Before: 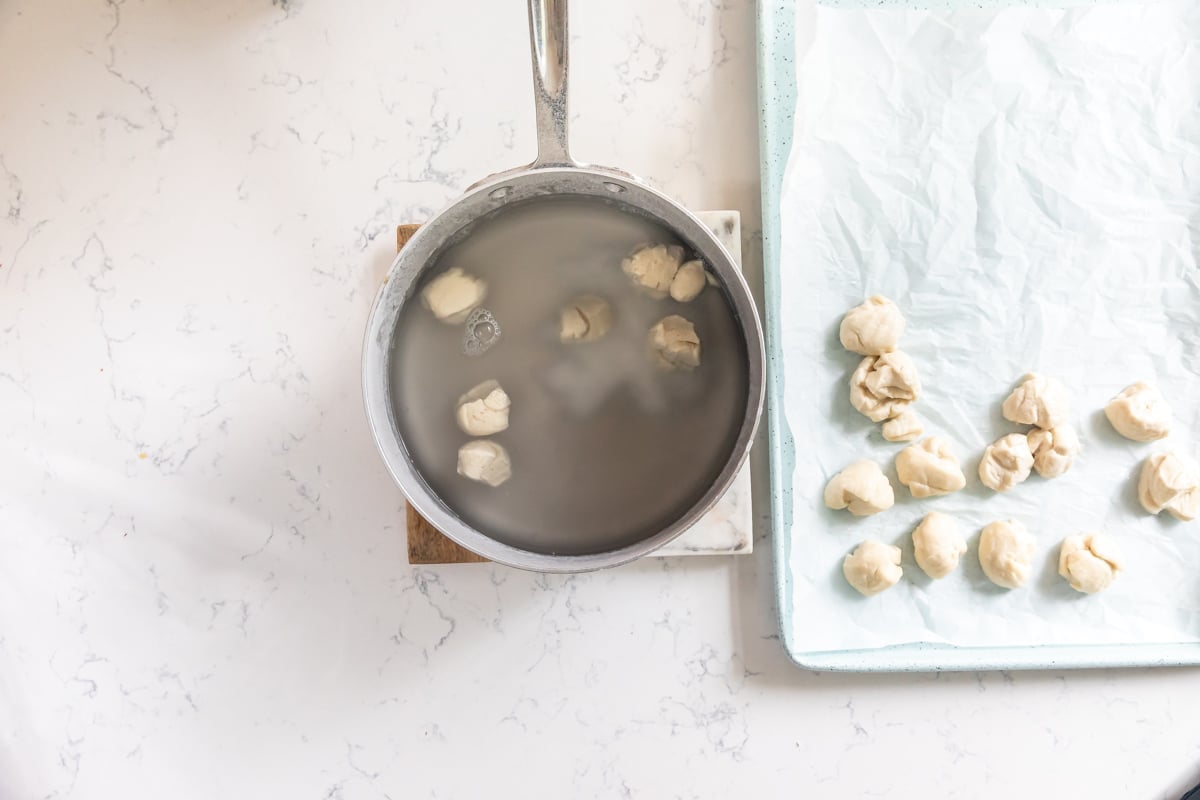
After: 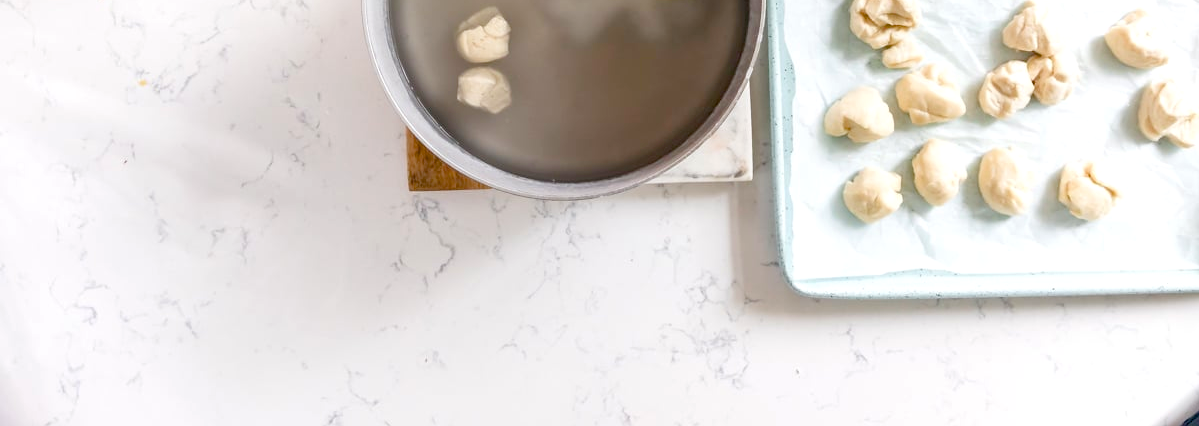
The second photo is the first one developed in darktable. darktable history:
crop and rotate: top 46.681%, right 0.016%
color balance rgb: global offset › luminance -0.243%, perceptual saturation grading › global saturation 43.896%, perceptual saturation grading › highlights -50.561%, perceptual saturation grading › shadows 31.05%, global vibrance 20%
exposure: black level correction 0.009, exposure 0.117 EV, compensate highlight preservation false
